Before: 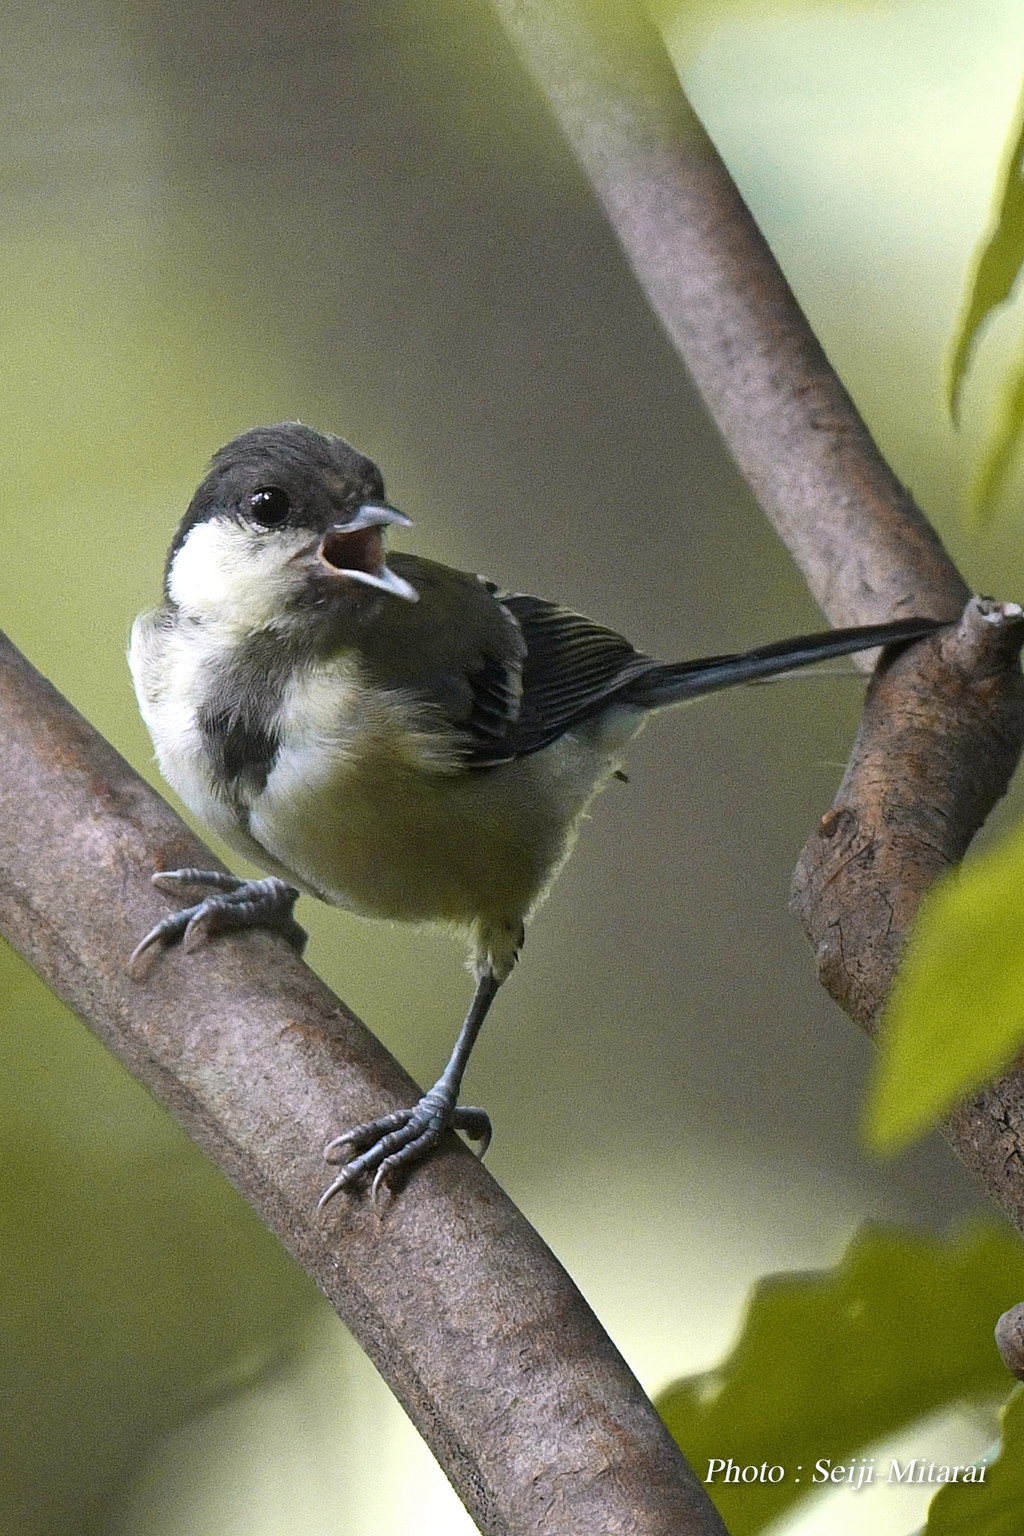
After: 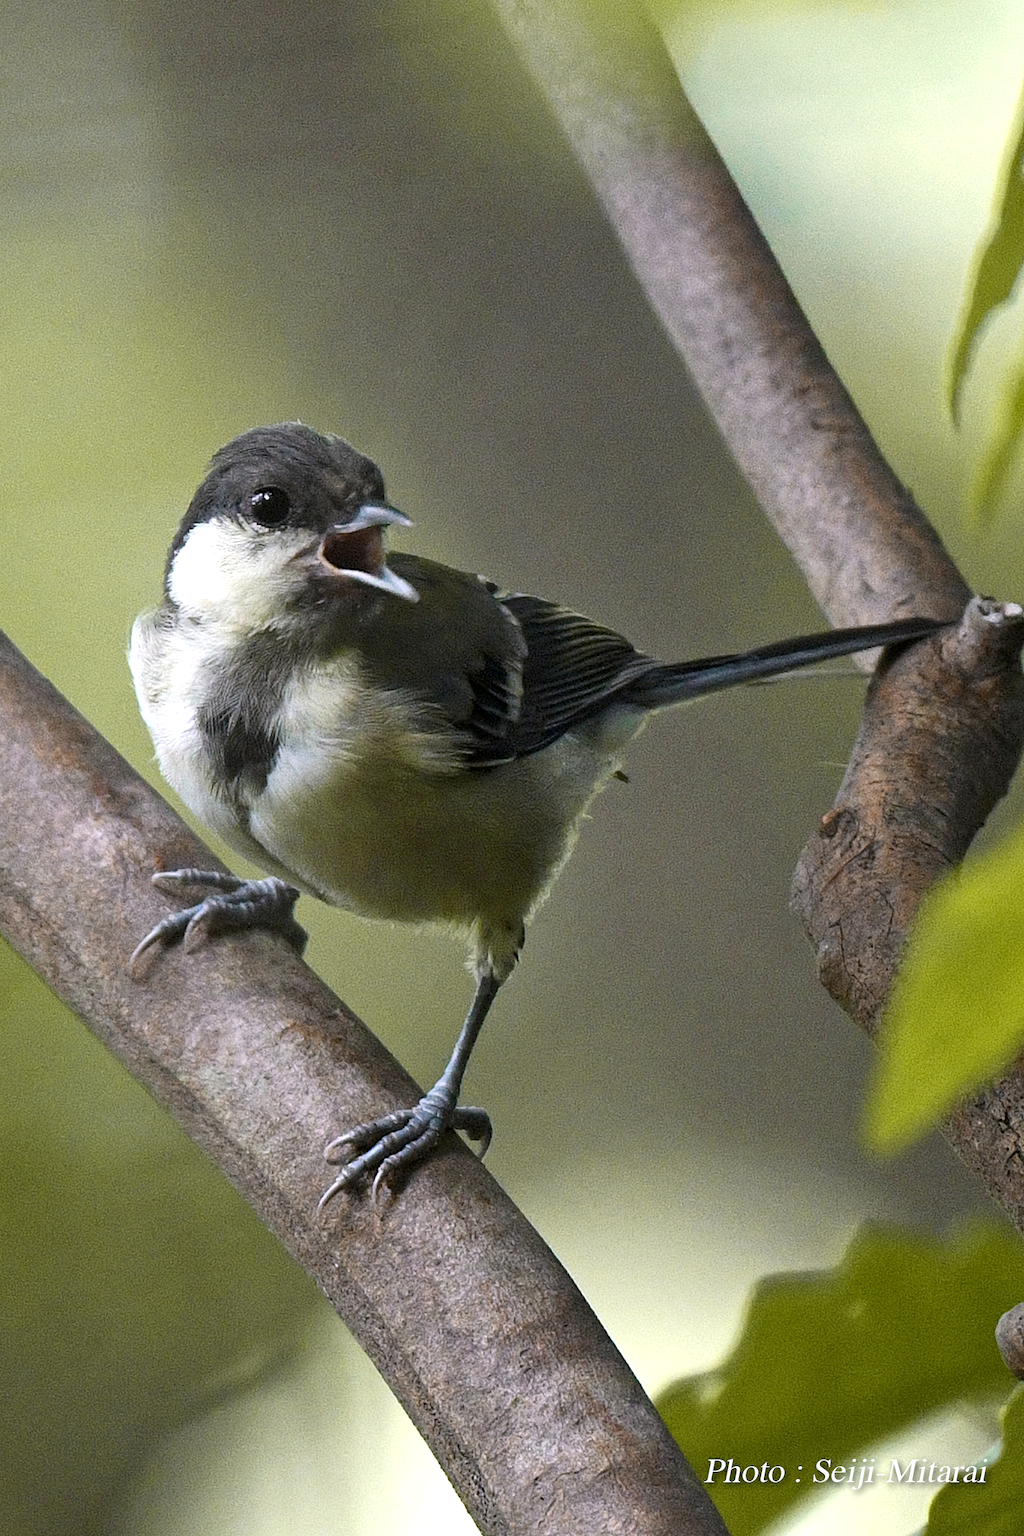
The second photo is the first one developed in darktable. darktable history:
local contrast: highlights 102%, shadows 102%, detail 119%, midtone range 0.2
